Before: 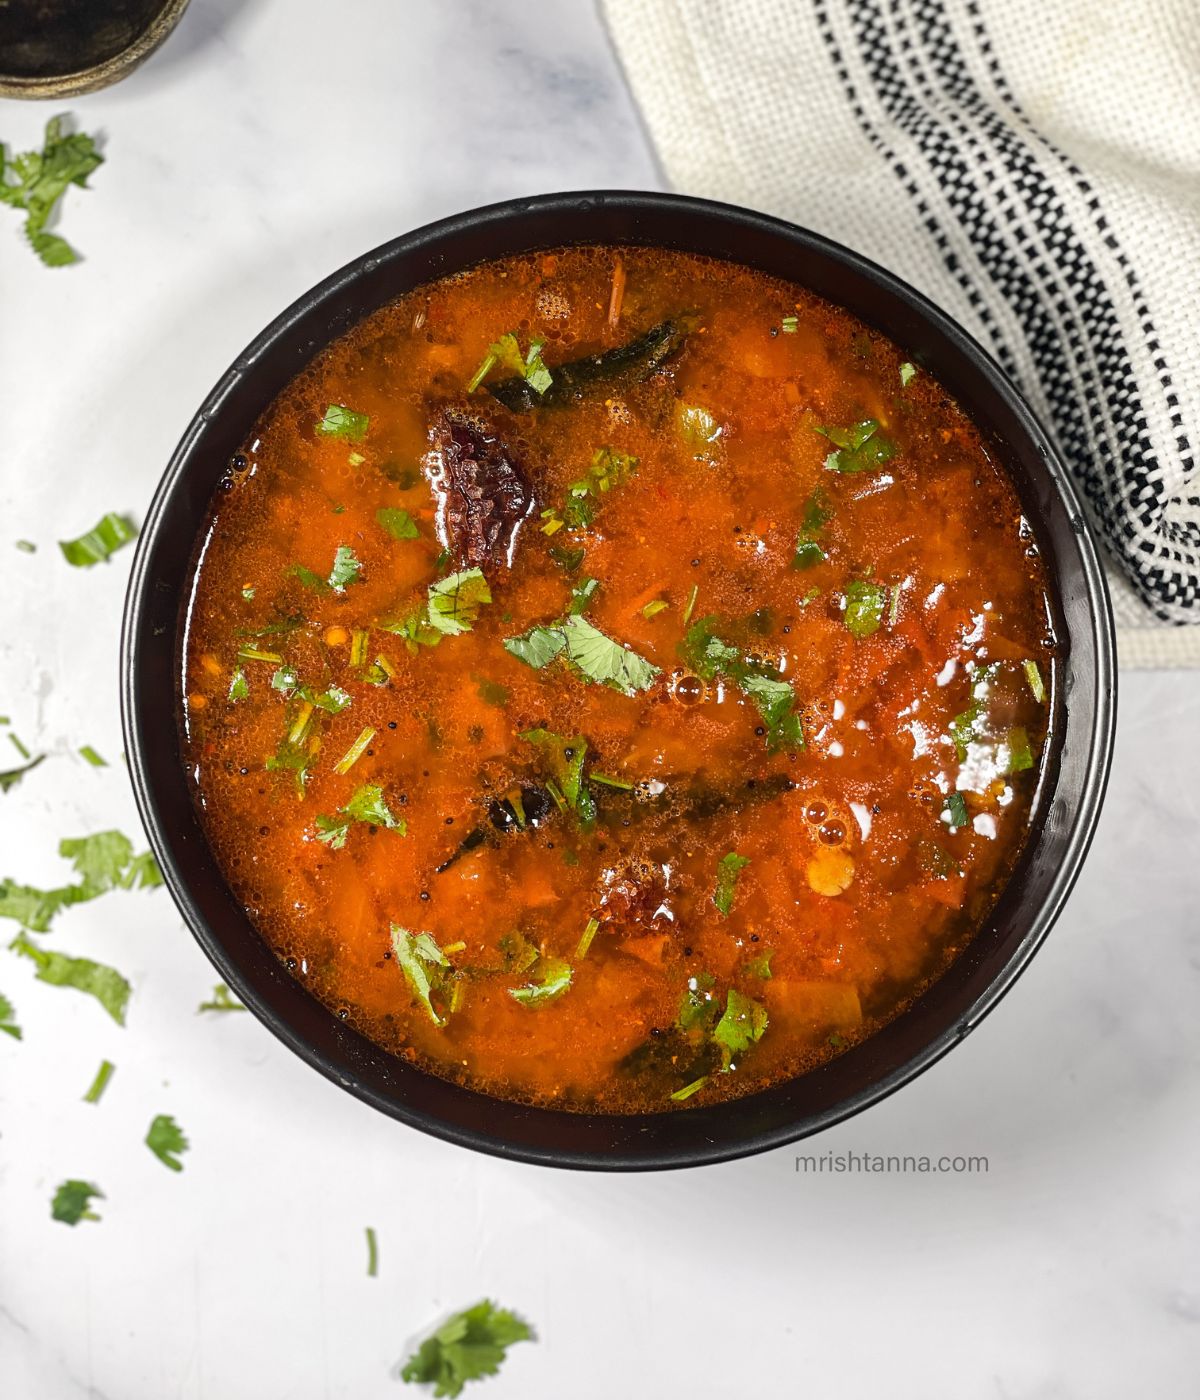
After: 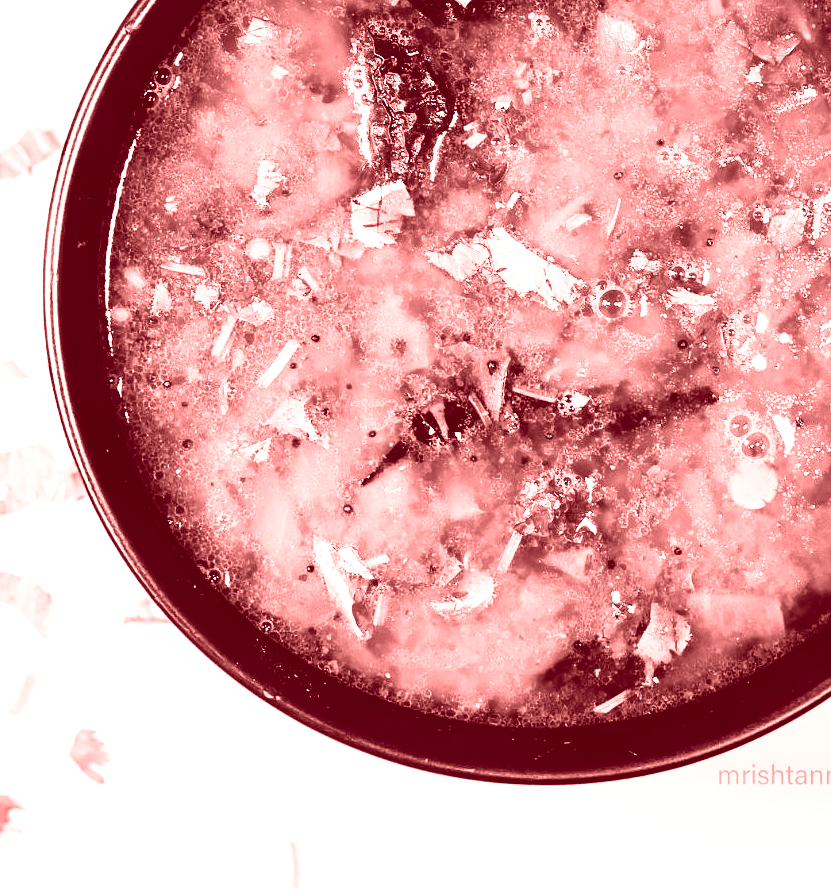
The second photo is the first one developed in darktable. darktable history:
crop: left 6.488%, top 27.668%, right 24.183%, bottom 8.656%
colorize: saturation 60%, source mix 100%
rgb curve: curves: ch0 [(0, 0) (0.21, 0.15) (0.24, 0.21) (0.5, 0.75) (0.75, 0.96) (0.89, 0.99) (1, 1)]; ch1 [(0, 0.02) (0.21, 0.13) (0.25, 0.2) (0.5, 0.67) (0.75, 0.9) (0.89, 0.97) (1, 1)]; ch2 [(0, 0.02) (0.21, 0.13) (0.25, 0.2) (0.5, 0.67) (0.75, 0.9) (0.89, 0.97) (1, 1)], compensate middle gray true
